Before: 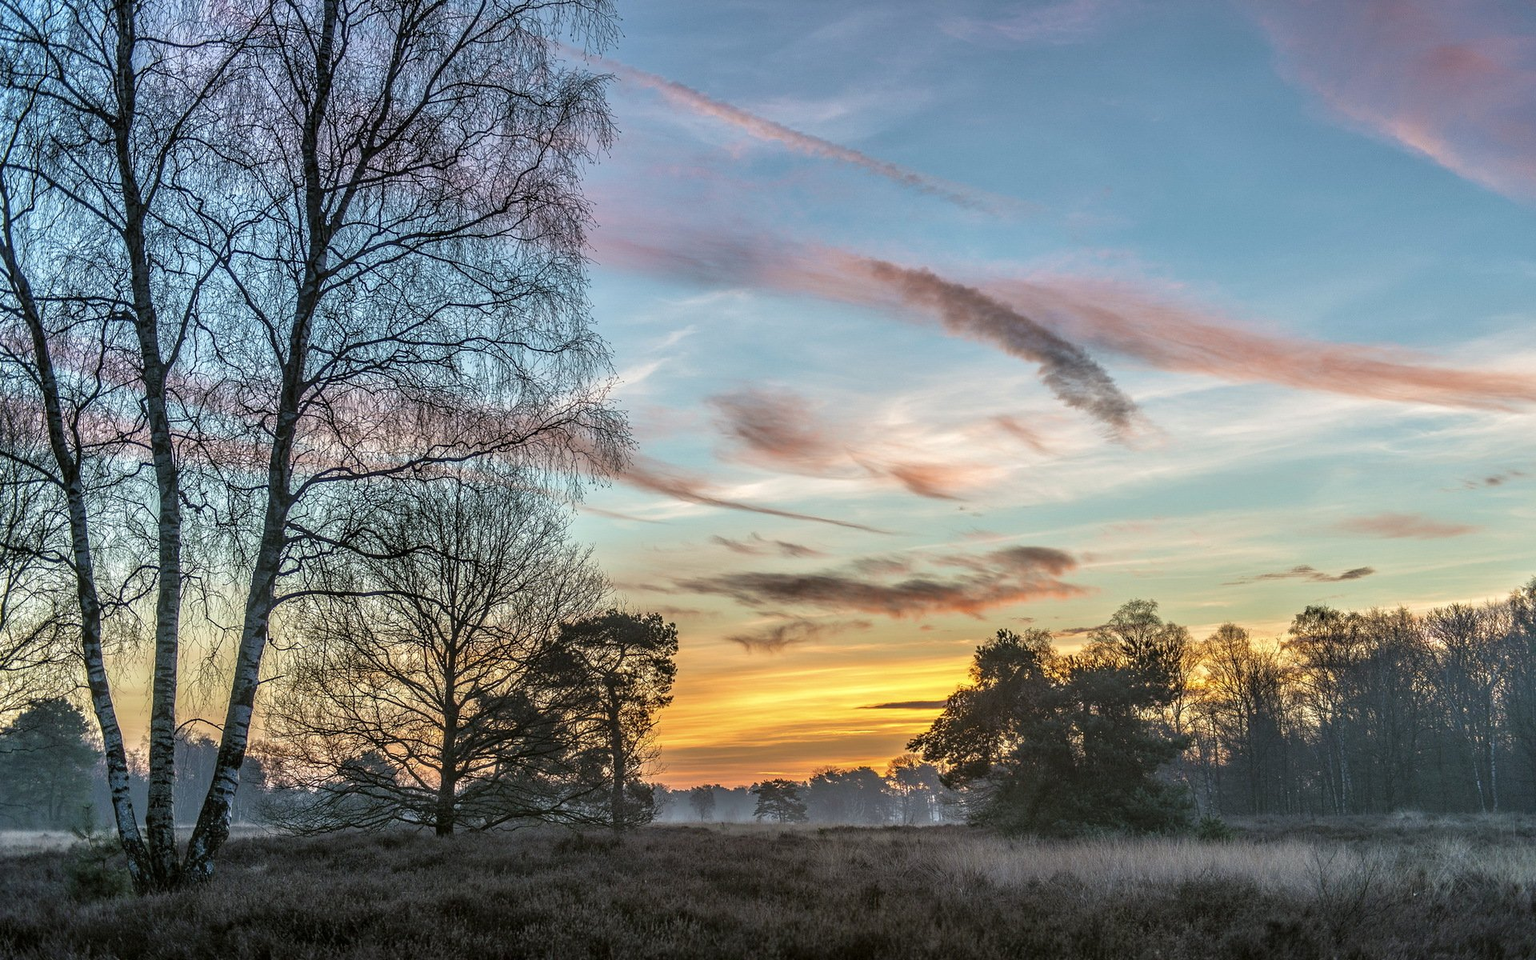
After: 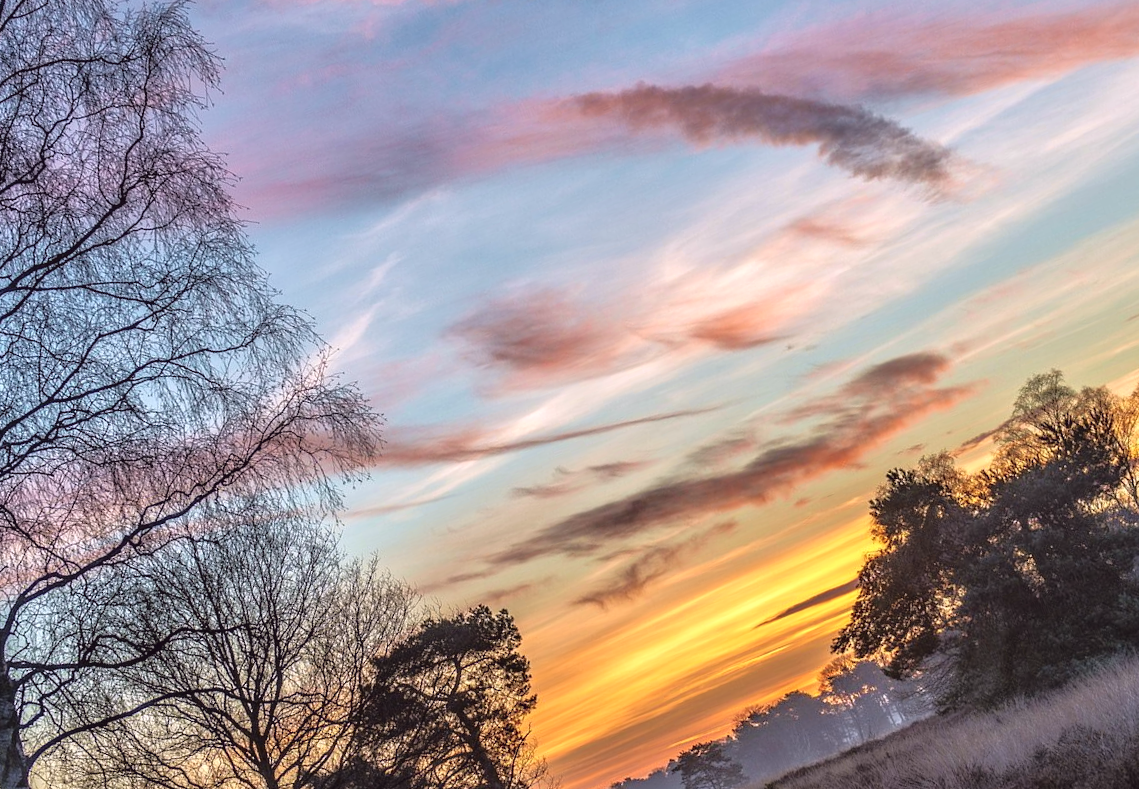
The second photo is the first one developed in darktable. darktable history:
tone curve: curves: ch0 [(0, 0) (0.126, 0.061) (0.362, 0.382) (0.498, 0.498) (0.706, 0.712) (1, 1)]; ch1 [(0, 0) (0.5, 0.522) (0.55, 0.586) (1, 1)]; ch2 [(0, 0) (0.44, 0.424) (0.5, 0.482) (0.537, 0.538) (1, 1)], color space Lab, independent channels, preserve colors none
crop and rotate: angle 20.82°, left 6.897%, right 3.88%, bottom 1.146%
exposure: black level correction -0.008, exposure 0.067 EV, compensate highlight preservation false
